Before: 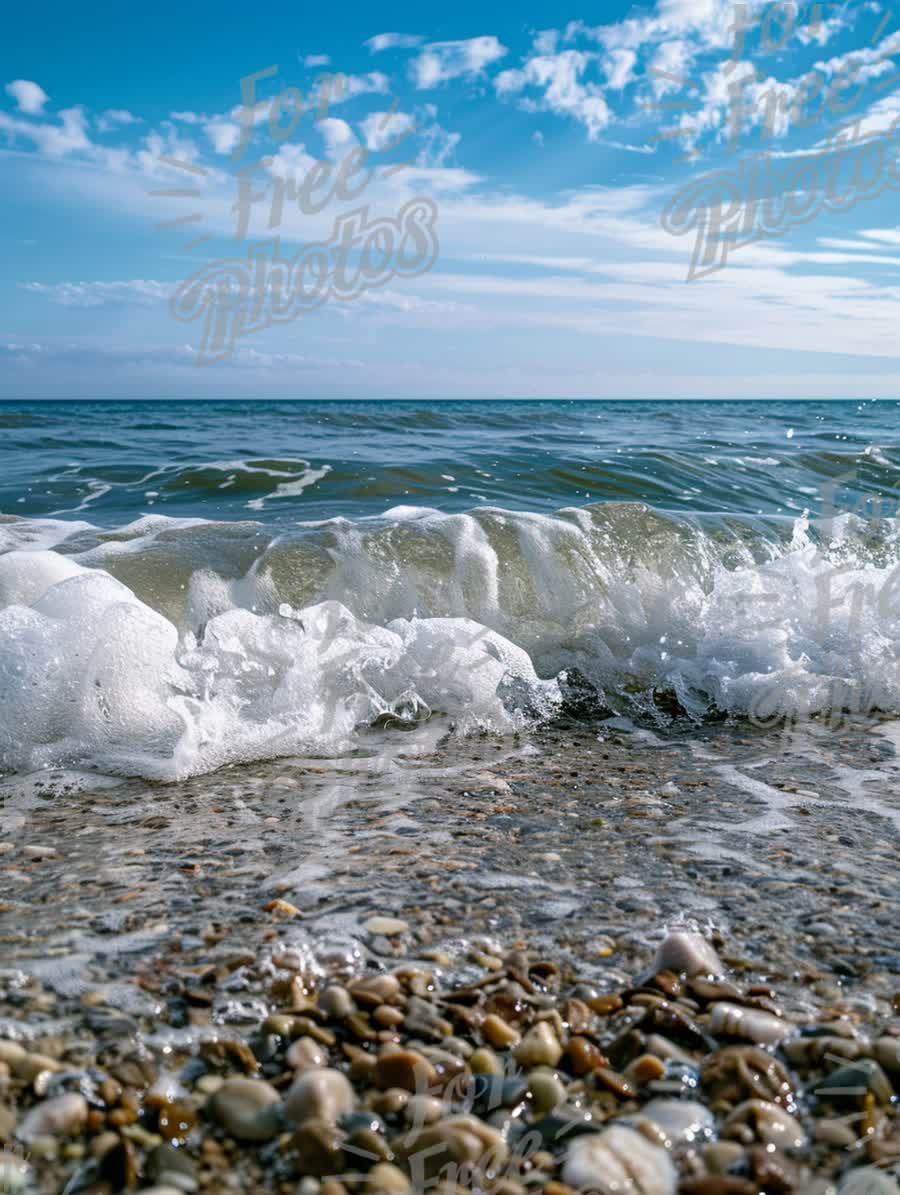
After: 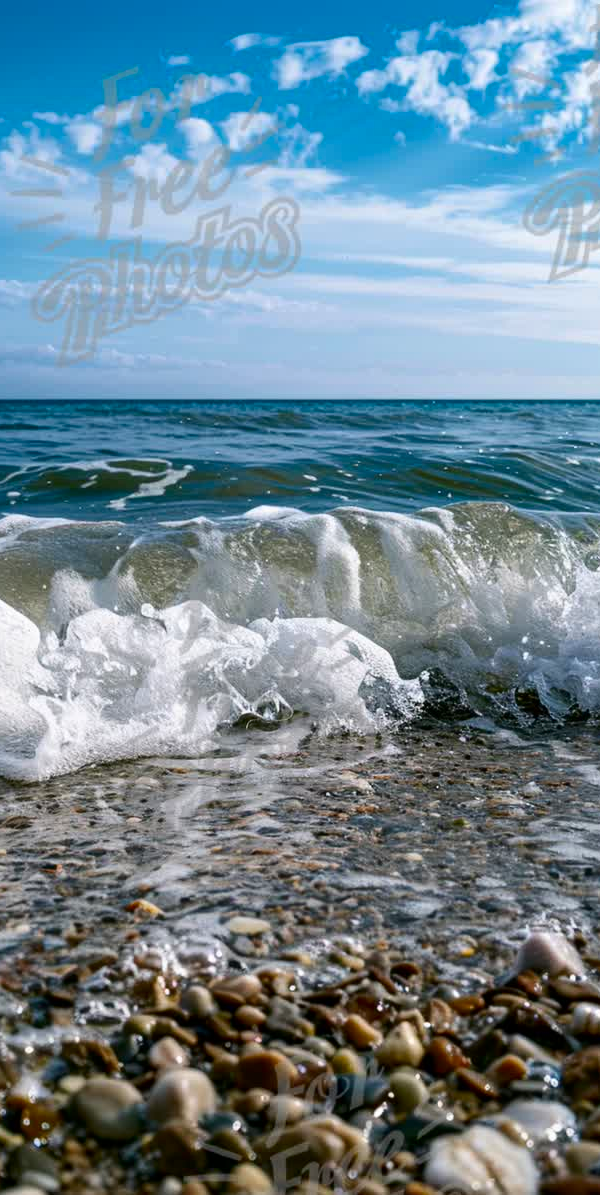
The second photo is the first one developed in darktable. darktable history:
contrast brightness saturation: contrast 0.13, brightness -0.06, saturation 0.159
crop: left 15.434%, right 17.809%
